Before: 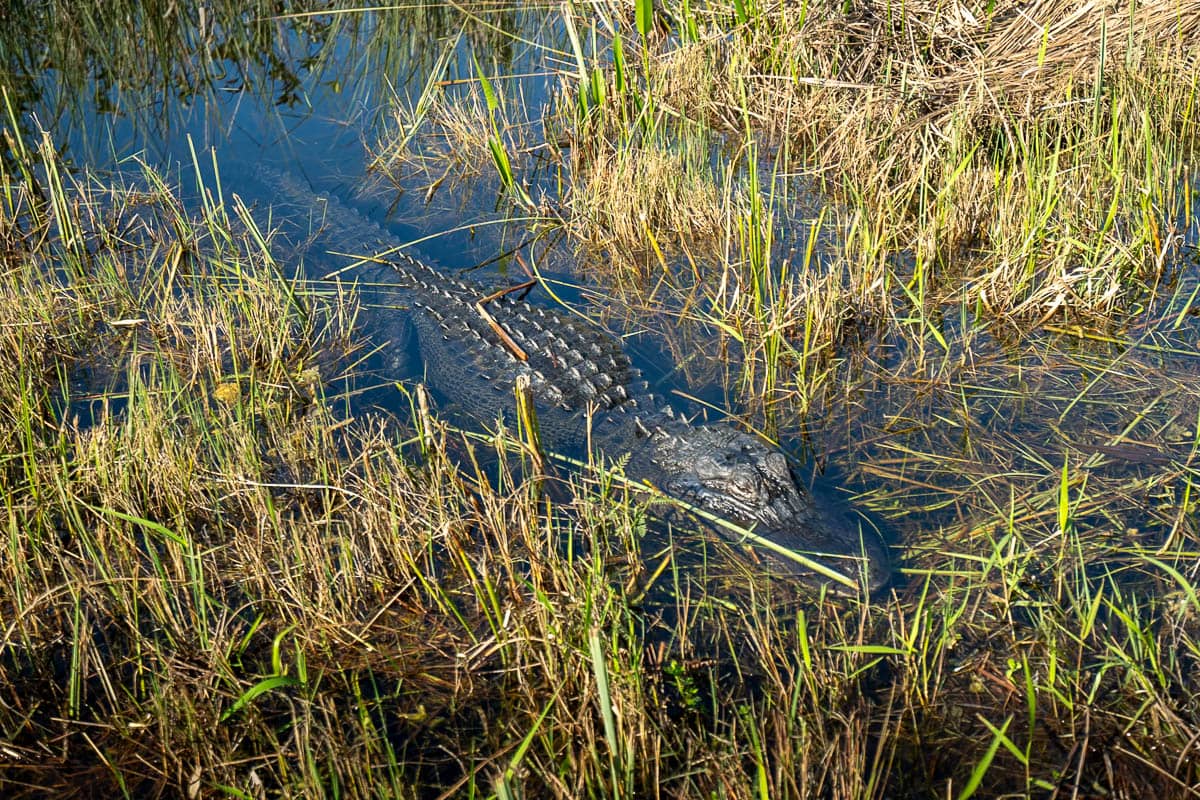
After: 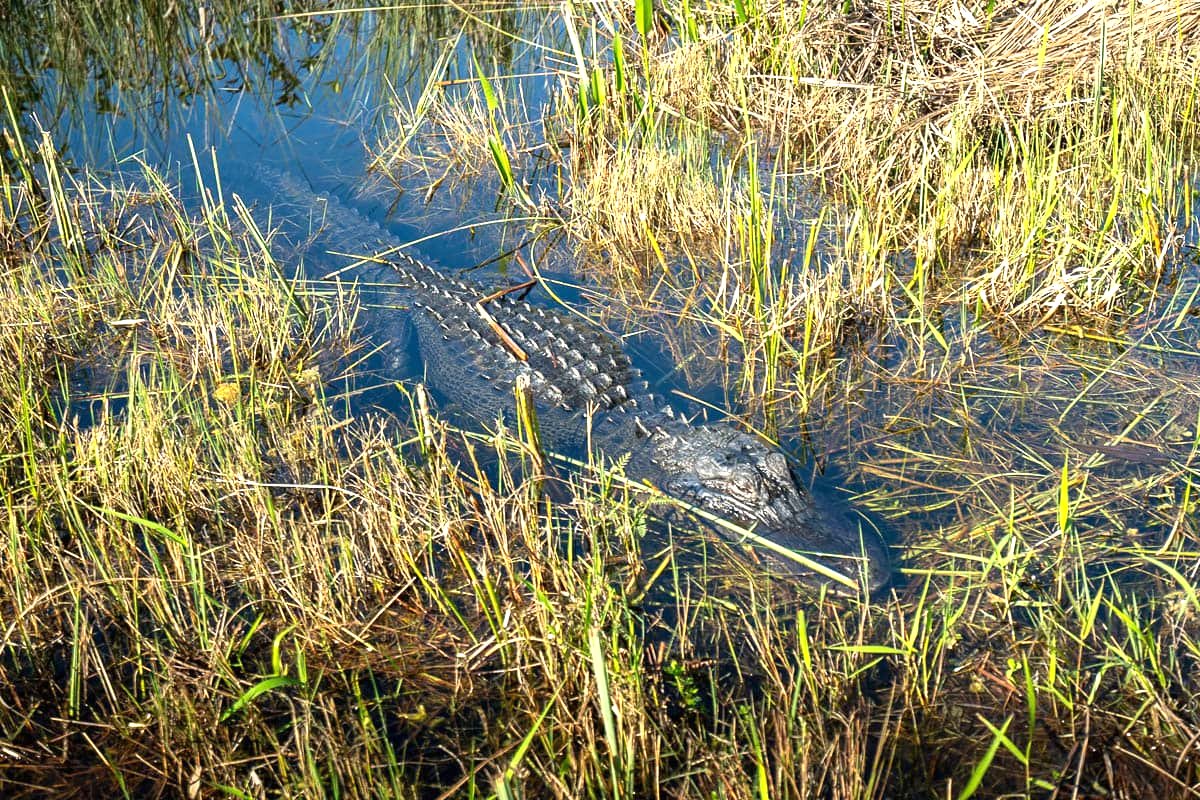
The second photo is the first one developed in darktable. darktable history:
rgb levels: preserve colors max RGB
exposure: black level correction 0, exposure 0.7 EV, compensate exposure bias true, compensate highlight preservation false
